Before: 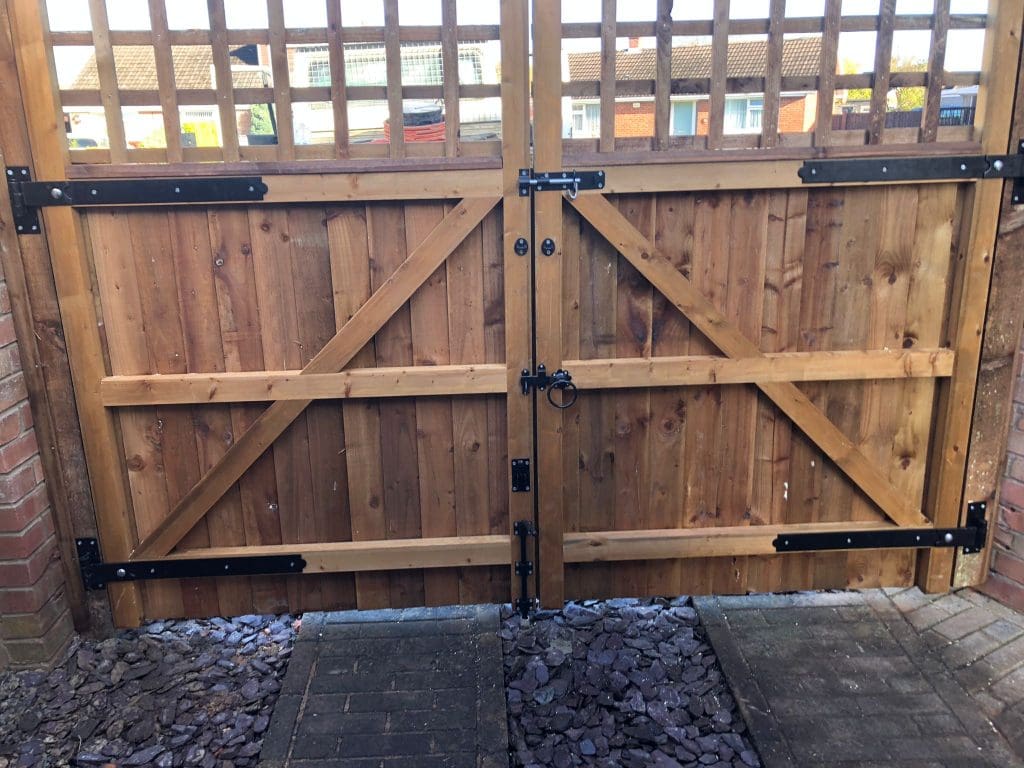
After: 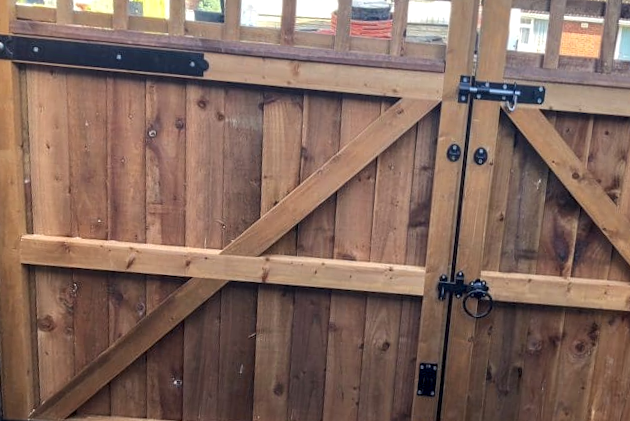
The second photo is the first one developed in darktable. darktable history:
local contrast: on, module defaults
crop and rotate: angle -6.59°, left 2.074%, top 7.037%, right 27.337%, bottom 30.099%
